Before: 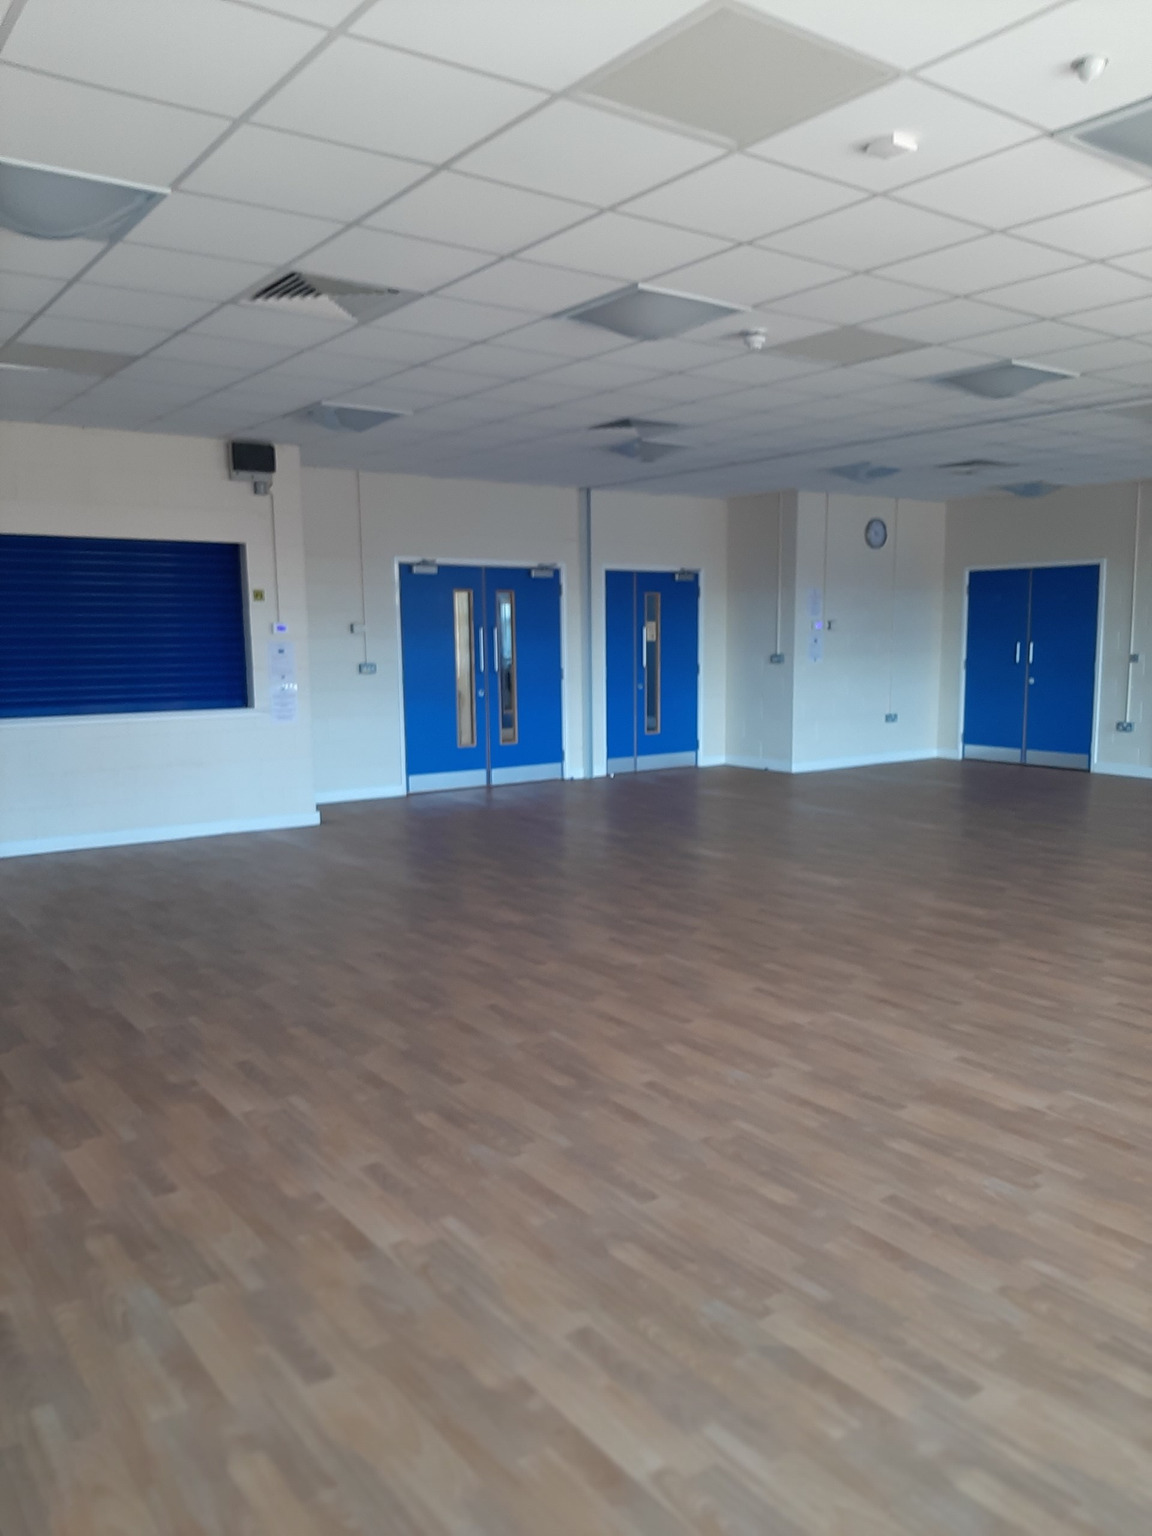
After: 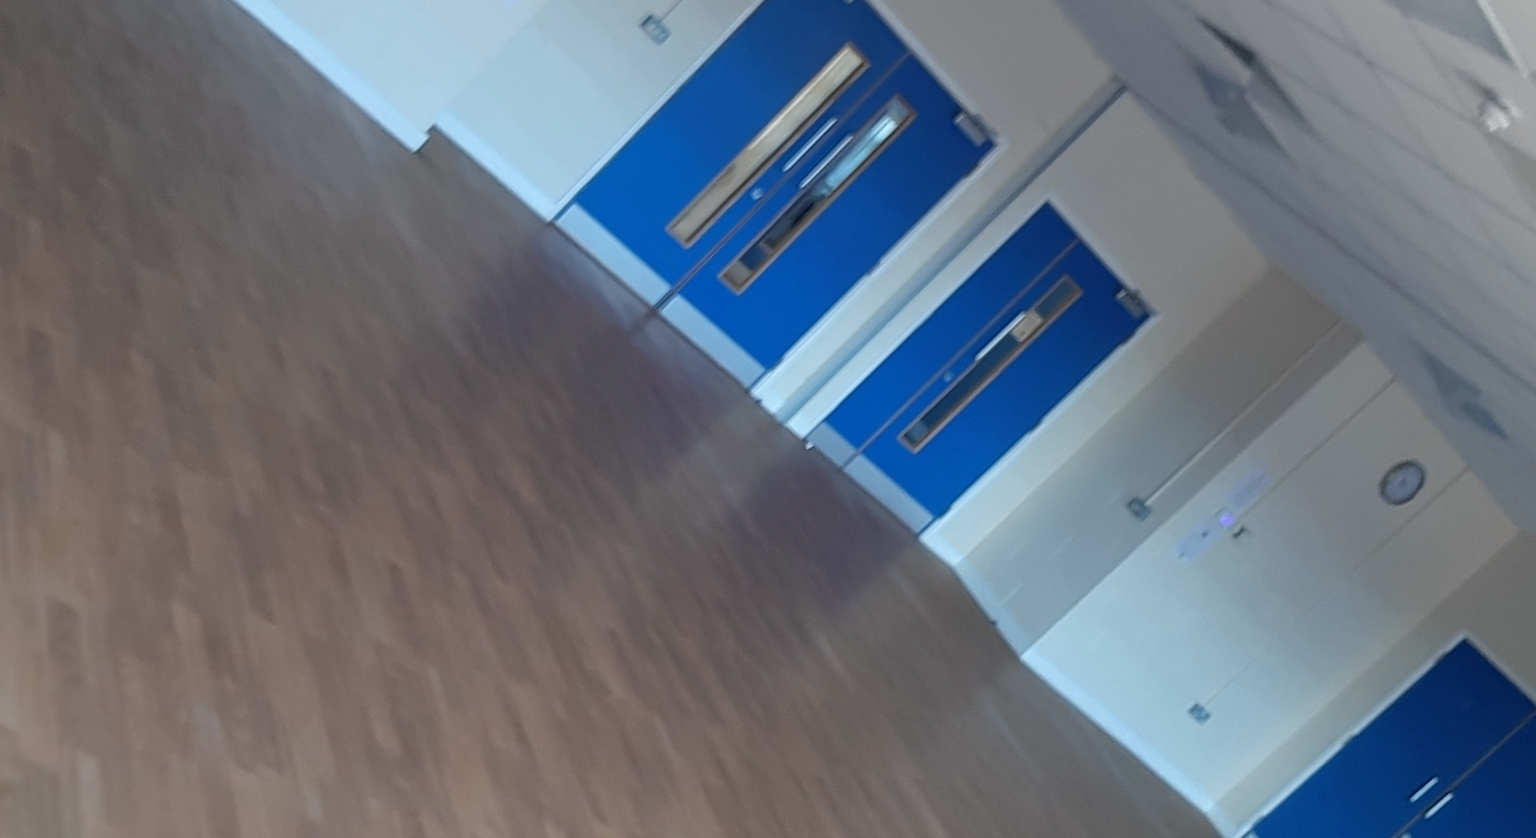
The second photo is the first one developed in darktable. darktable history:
crop and rotate: angle -46.1°, top 16.169%, right 0.925%, bottom 11.699%
exposure: exposure -0.056 EV, compensate highlight preservation false
